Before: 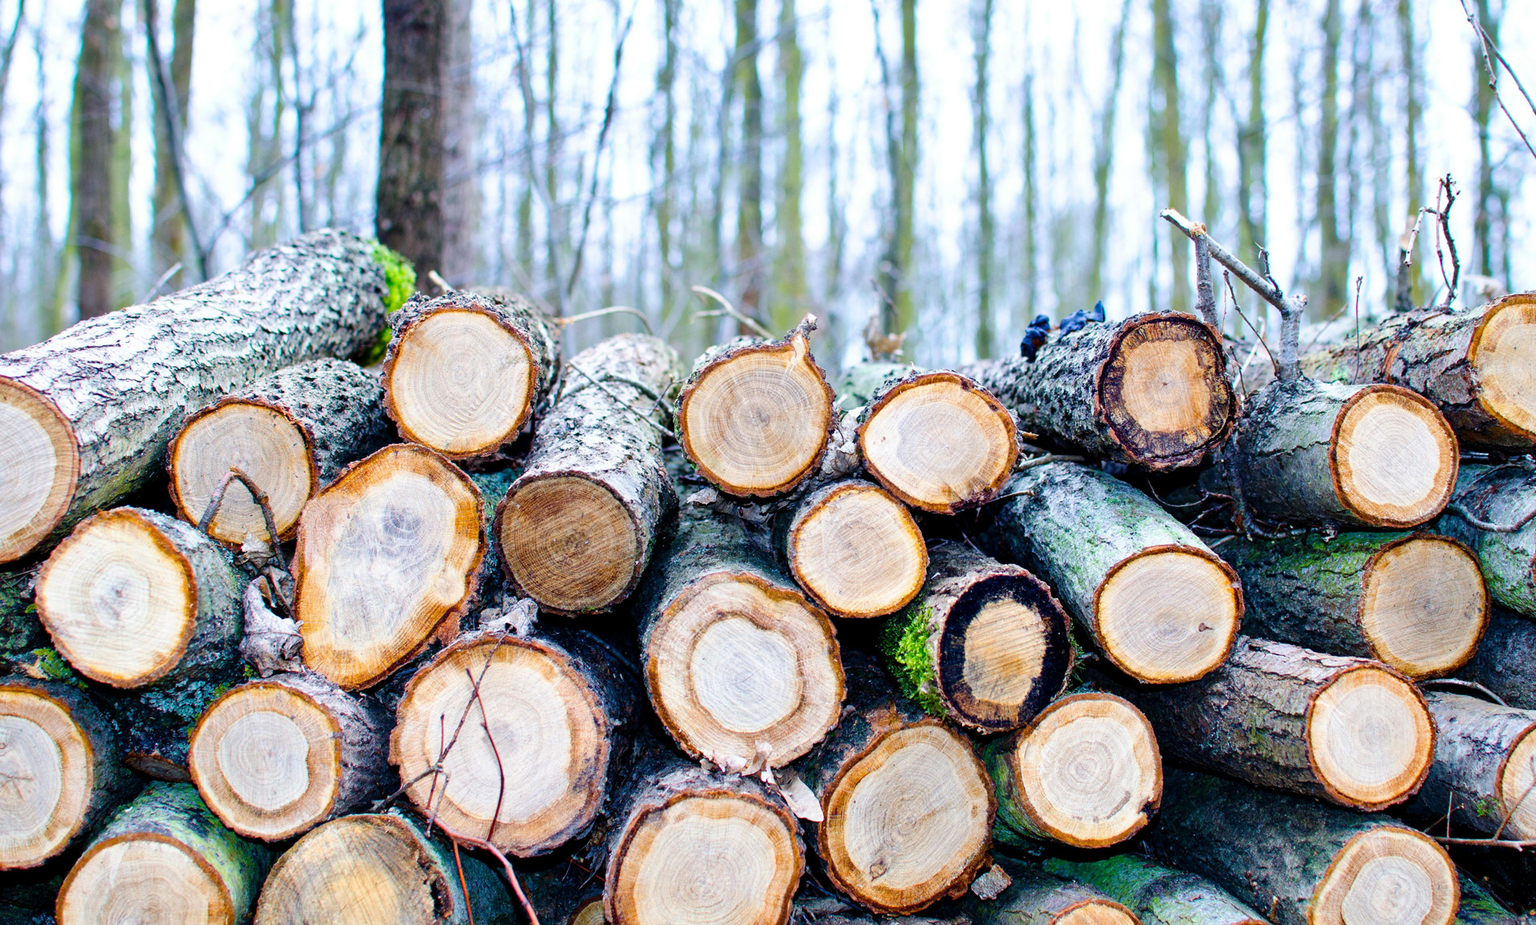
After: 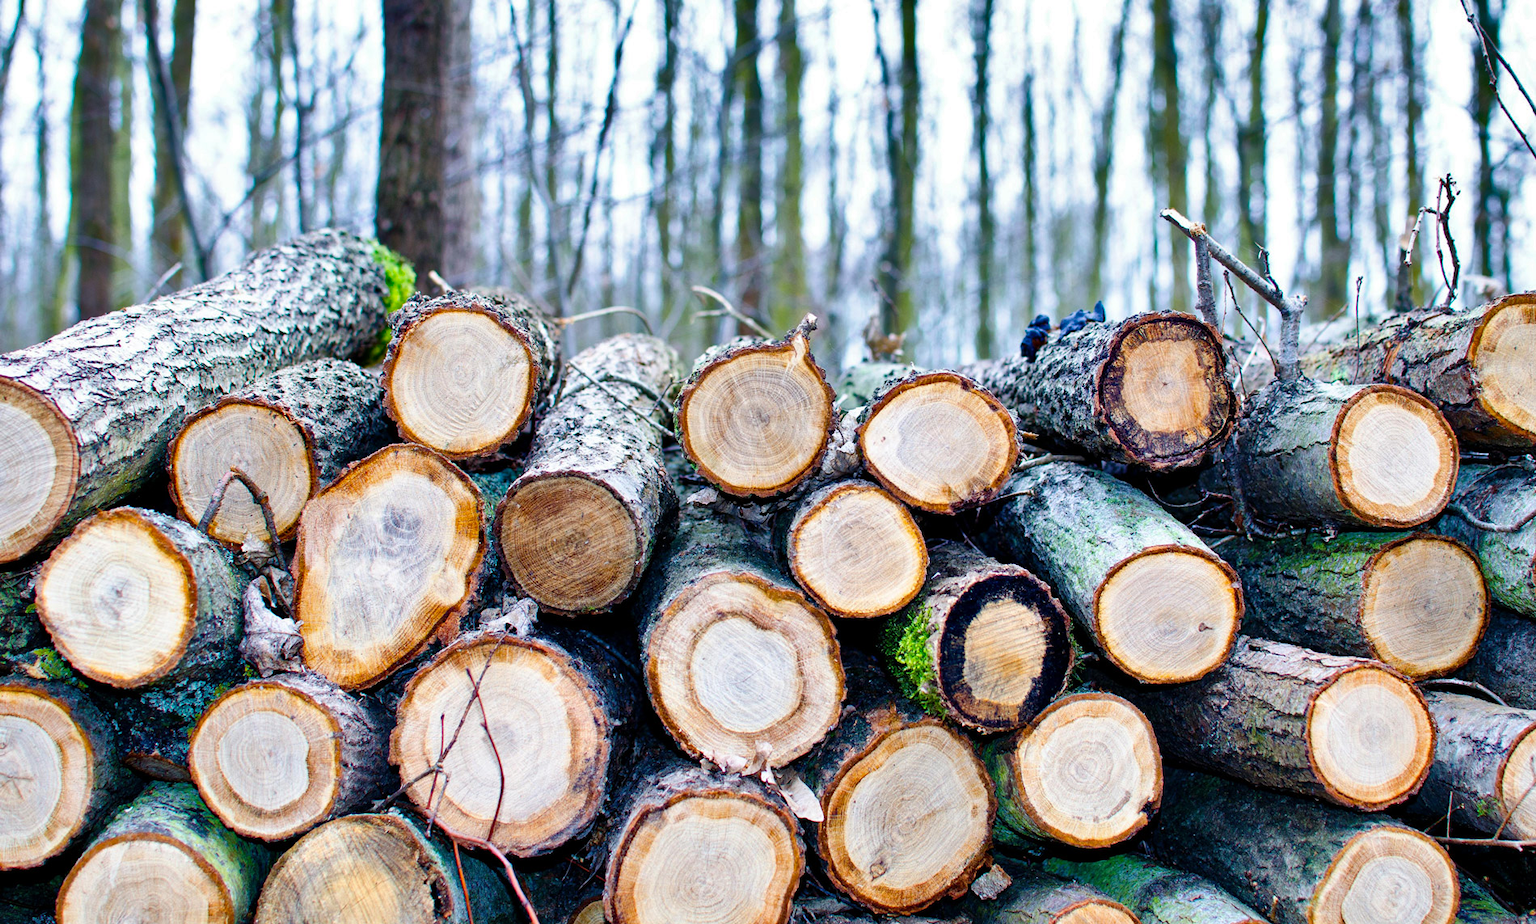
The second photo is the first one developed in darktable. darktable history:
tone equalizer: on, module defaults
shadows and highlights: radius 118.69, shadows 42.21, highlights -61.56, soften with gaussian
